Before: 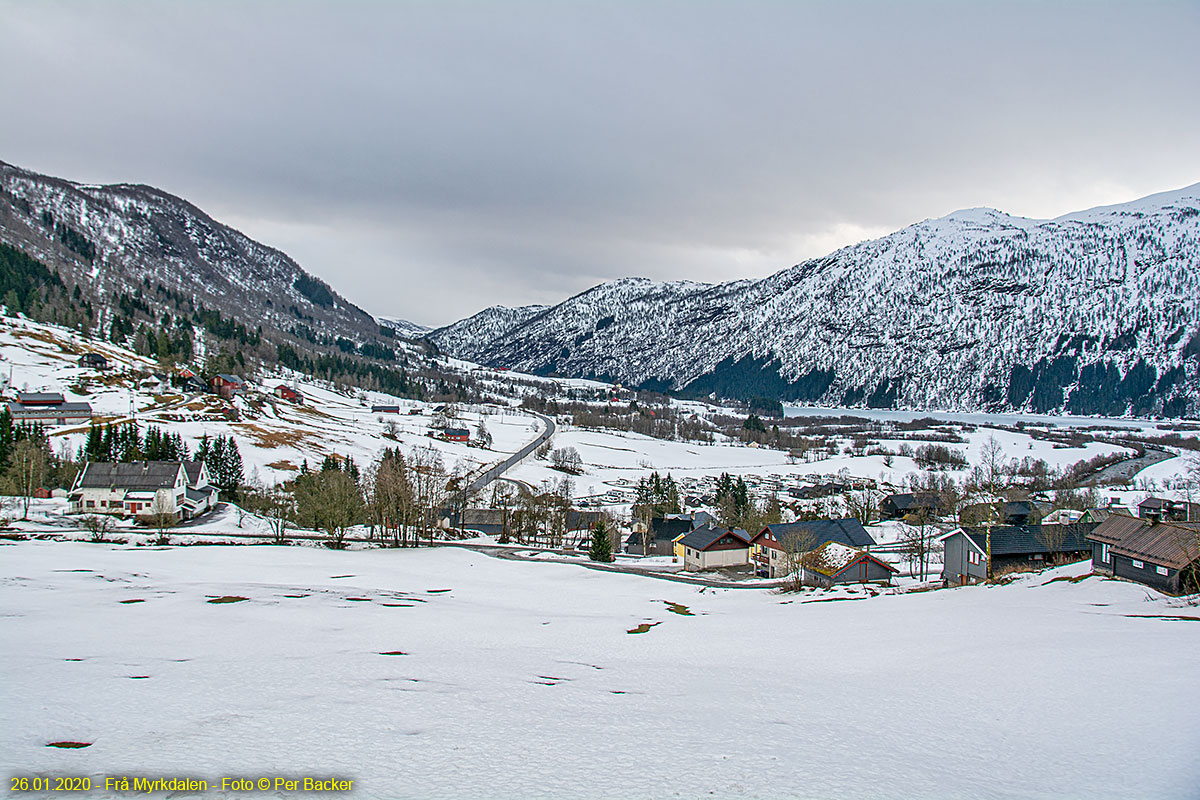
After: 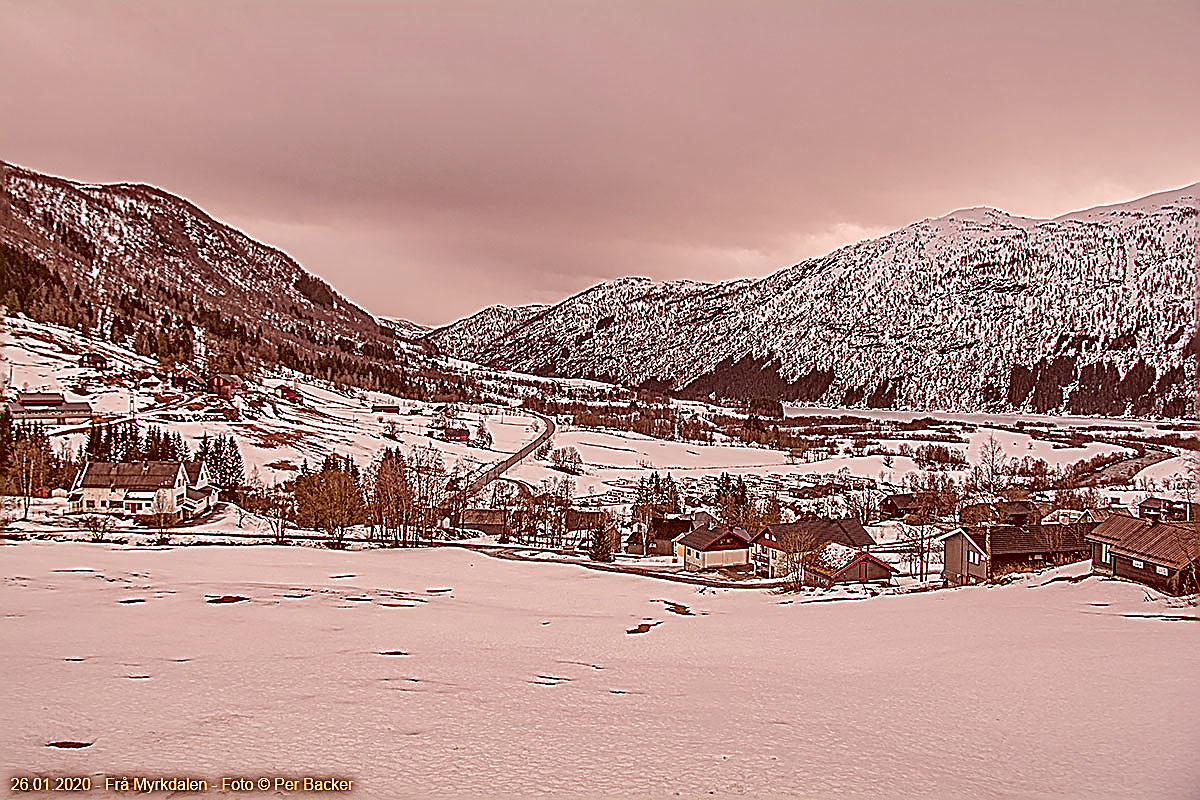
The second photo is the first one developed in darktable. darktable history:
color zones: curves: ch1 [(0, 0.469) (0.072, 0.457) (0.243, 0.494) (0.429, 0.5) (0.571, 0.5) (0.714, 0.5) (0.857, 0.5) (1, 0.469)]; ch2 [(0, 0.499) (0.143, 0.467) (0.242, 0.436) (0.429, 0.493) (0.571, 0.5) (0.714, 0.5) (0.857, 0.5) (1, 0.499)]
exposure: exposure -0.179 EV, compensate highlight preservation false
shadows and highlights: shadows -20.21, white point adjustment -2.15, highlights -34.82
color correction: highlights a* 9.06, highlights b* 8.83, shadows a* 39.4, shadows b* 39.34, saturation 0.766
sharpen: amount 1.865
tone equalizer: on, module defaults
velvia: on, module defaults
